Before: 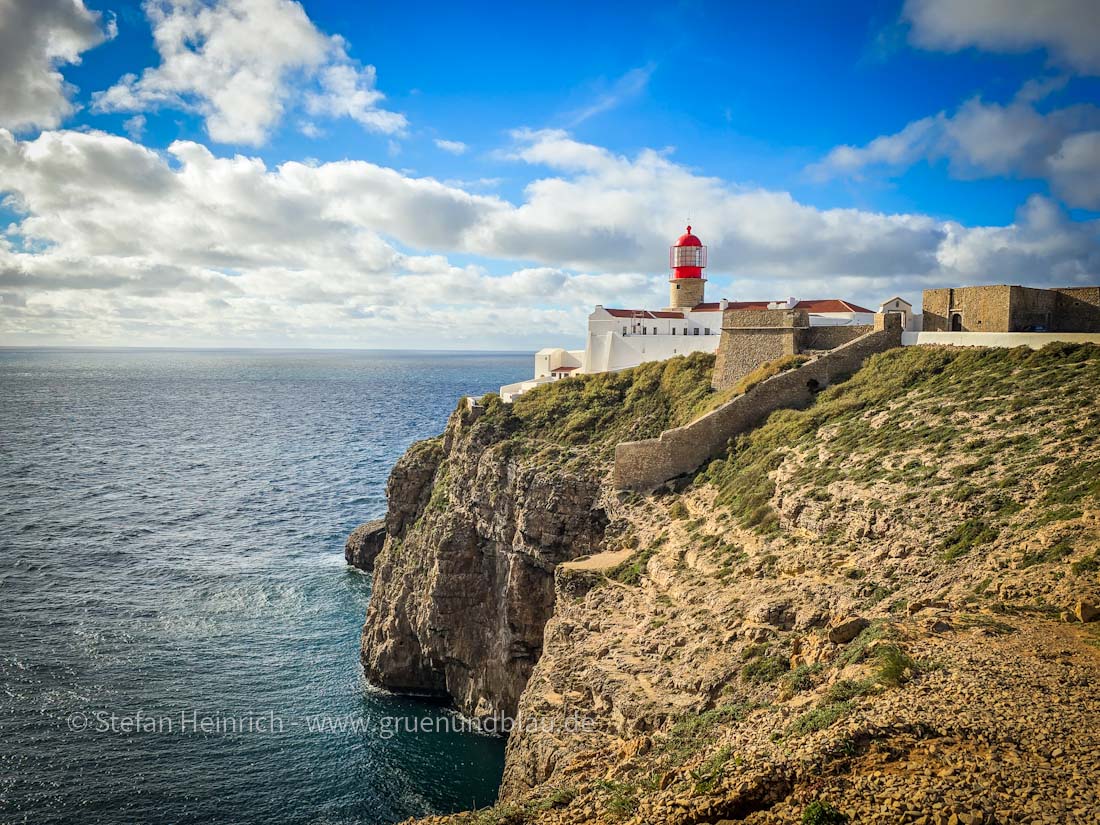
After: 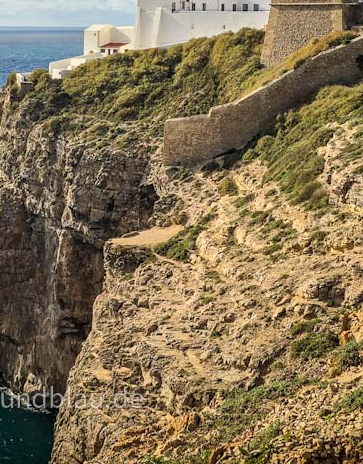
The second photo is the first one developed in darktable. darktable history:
exposure: compensate highlight preservation false
crop: left 41.07%, top 39.293%, right 25.875%, bottom 2.937%
